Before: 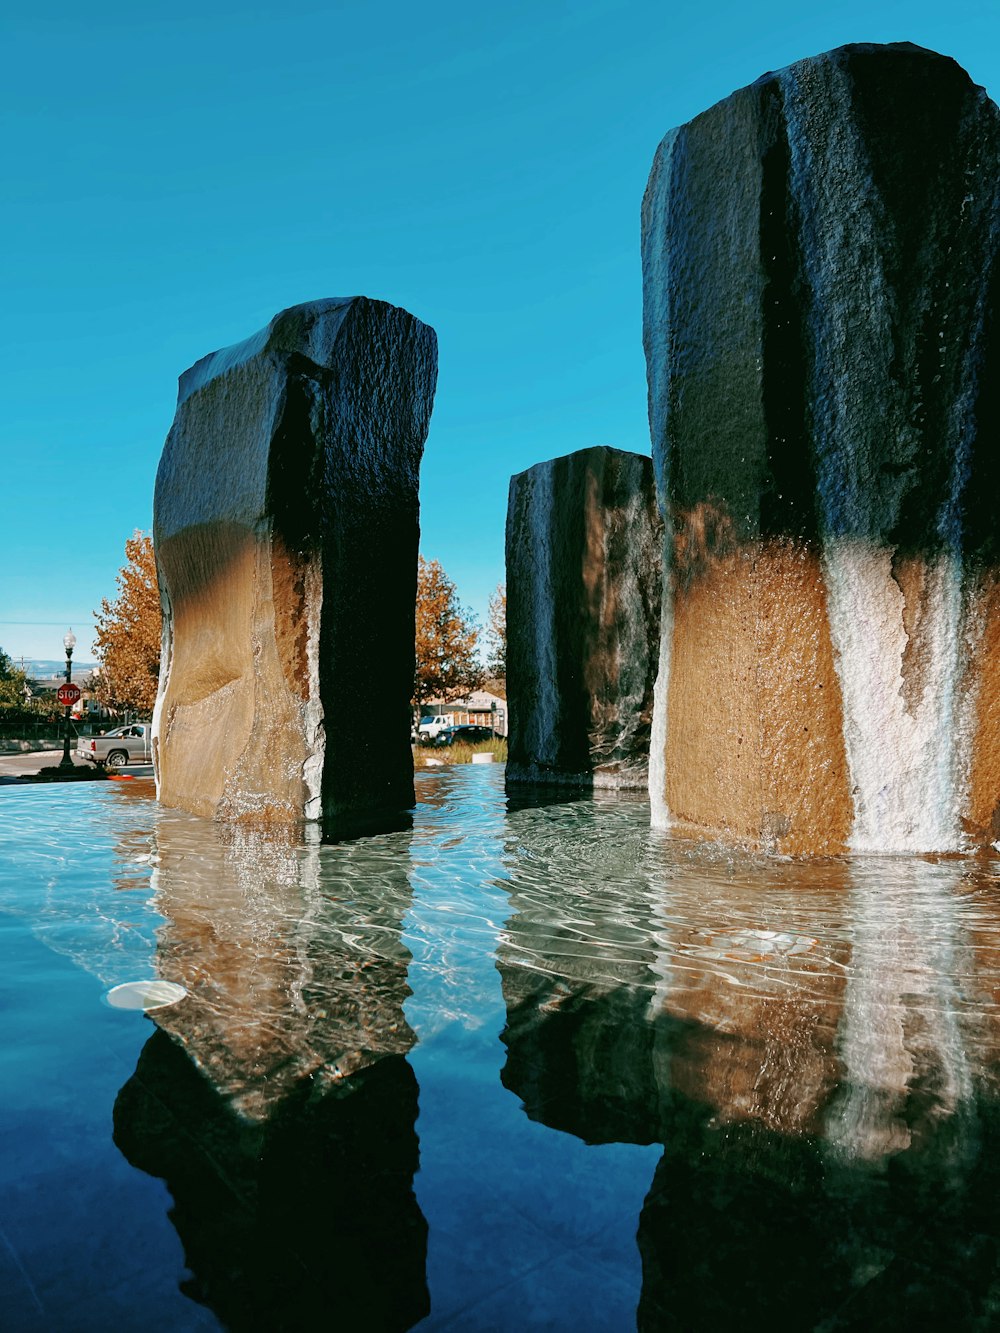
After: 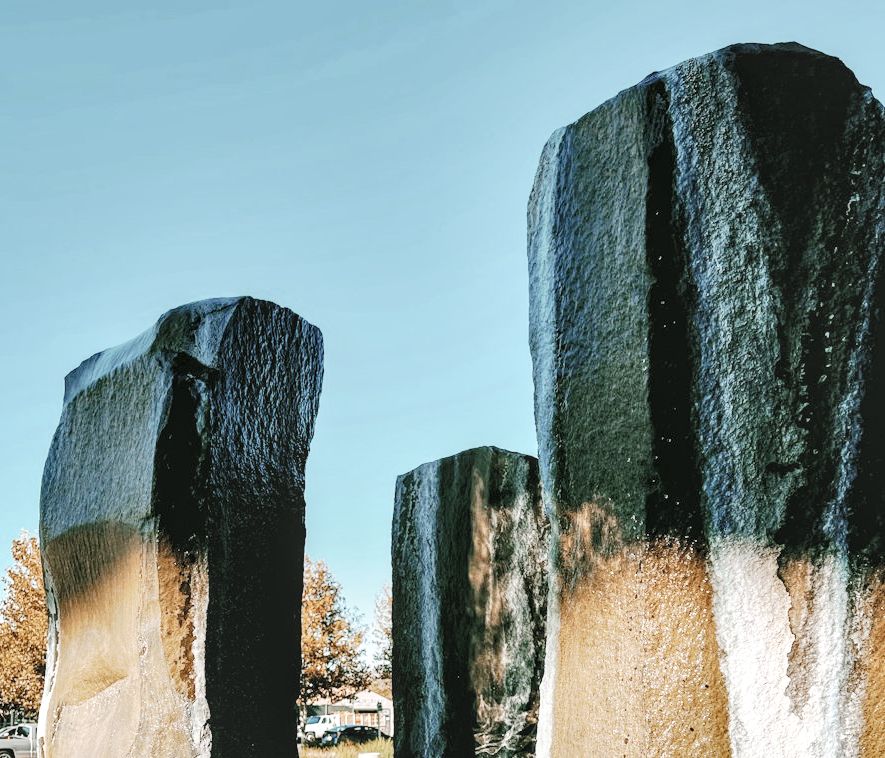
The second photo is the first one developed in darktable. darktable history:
tone curve: curves: ch0 [(0, 0.012) (0.052, 0.04) (0.107, 0.086) (0.276, 0.265) (0.461, 0.531) (0.718, 0.79) (0.921, 0.909) (0.999, 0.951)]; ch1 [(0, 0) (0.339, 0.298) (0.402, 0.363) (0.444, 0.415) (0.485, 0.469) (0.494, 0.493) (0.504, 0.501) (0.525, 0.534) (0.555, 0.587) (0.594, 0.647) (1, 1)]; ch2 [(0, 0) (0.48, 0.48) (0.504, 0.5) (0.535, 0.557) (0.581, 0.623) (0.649, 0.683) (0.824, 0.815) (1, 1)], preserve colors none
exposure: black level correction 0, exposure 0.498 EV, compensate exposure bias true, compensate highlight preservation false
crop and rotate: left 11.442%, bottom 43.081%
color balance rgb: perceptual saturation grading › global saturation 30.882%, global vibrance 15.6%
tone equalizer: -8 EV -0.419 EV, -7 EV -0.426 EV, -6 EV -0.373 EV, -5 EV -0.259 EV, -3 EV 0.194 EV, -2 EV 0.36 EV, -1 EV 0.4 EV, +0 EV 0.402 EV, edges refinement/feathering 500, mask exposure compensation -1.57 EV, preserve details guided filter
shadows and highlights: low approximation 0.01, soften with gaussian
local contrast: detail 130%
contrast brightness saturation: brightness 0.182, saturation -0.5
